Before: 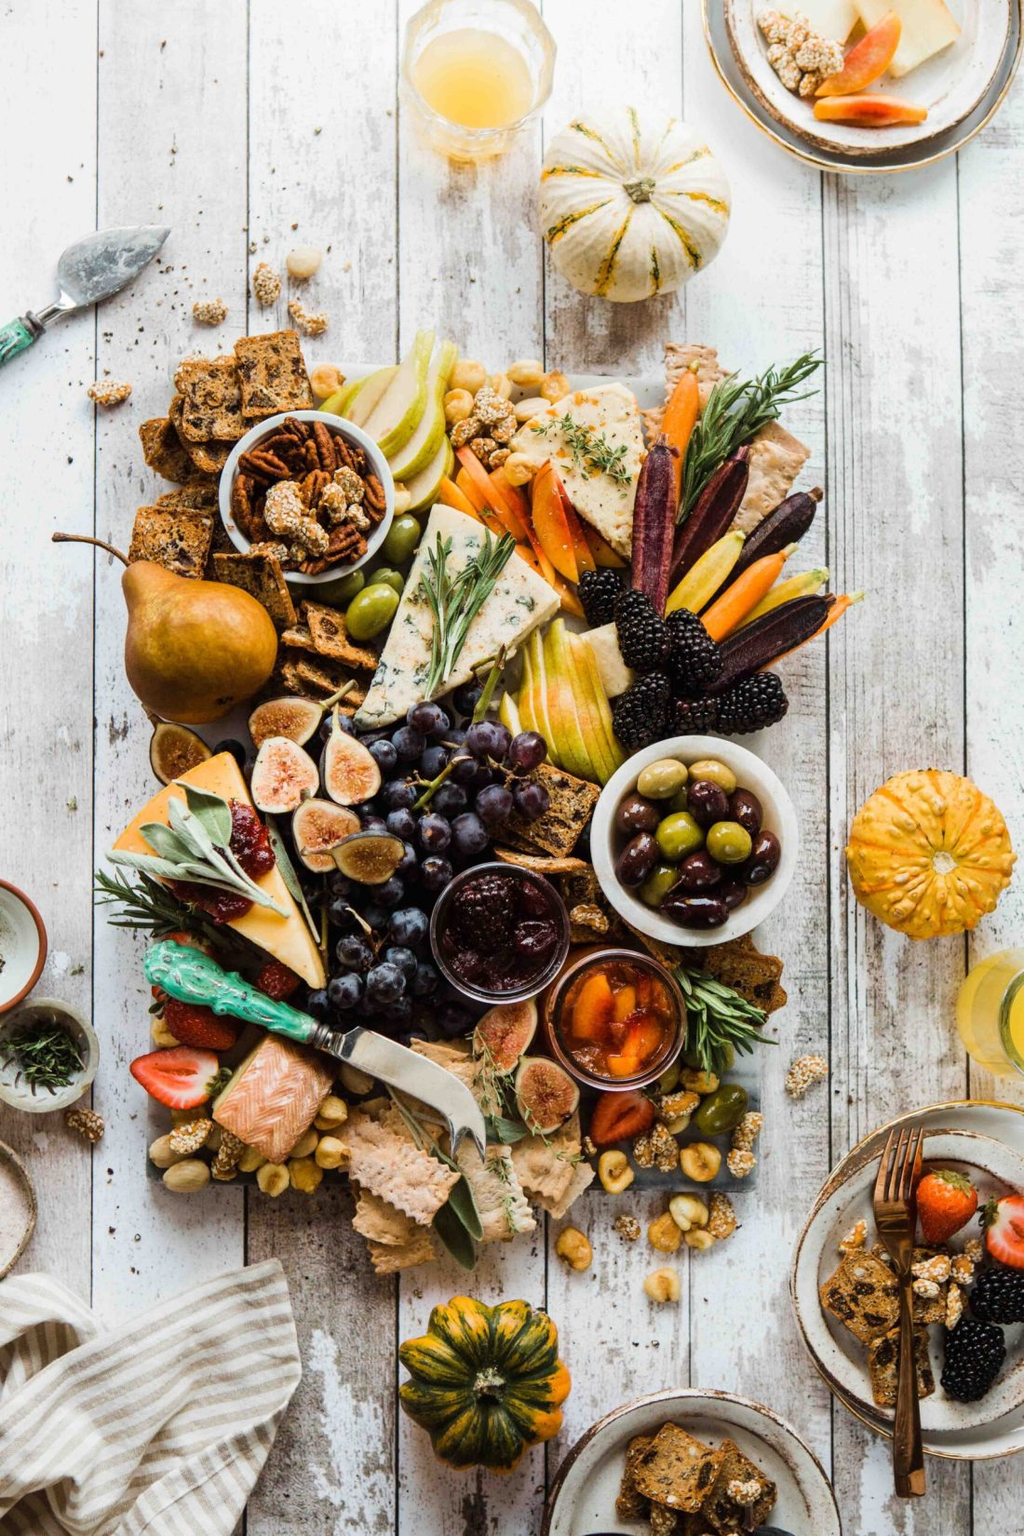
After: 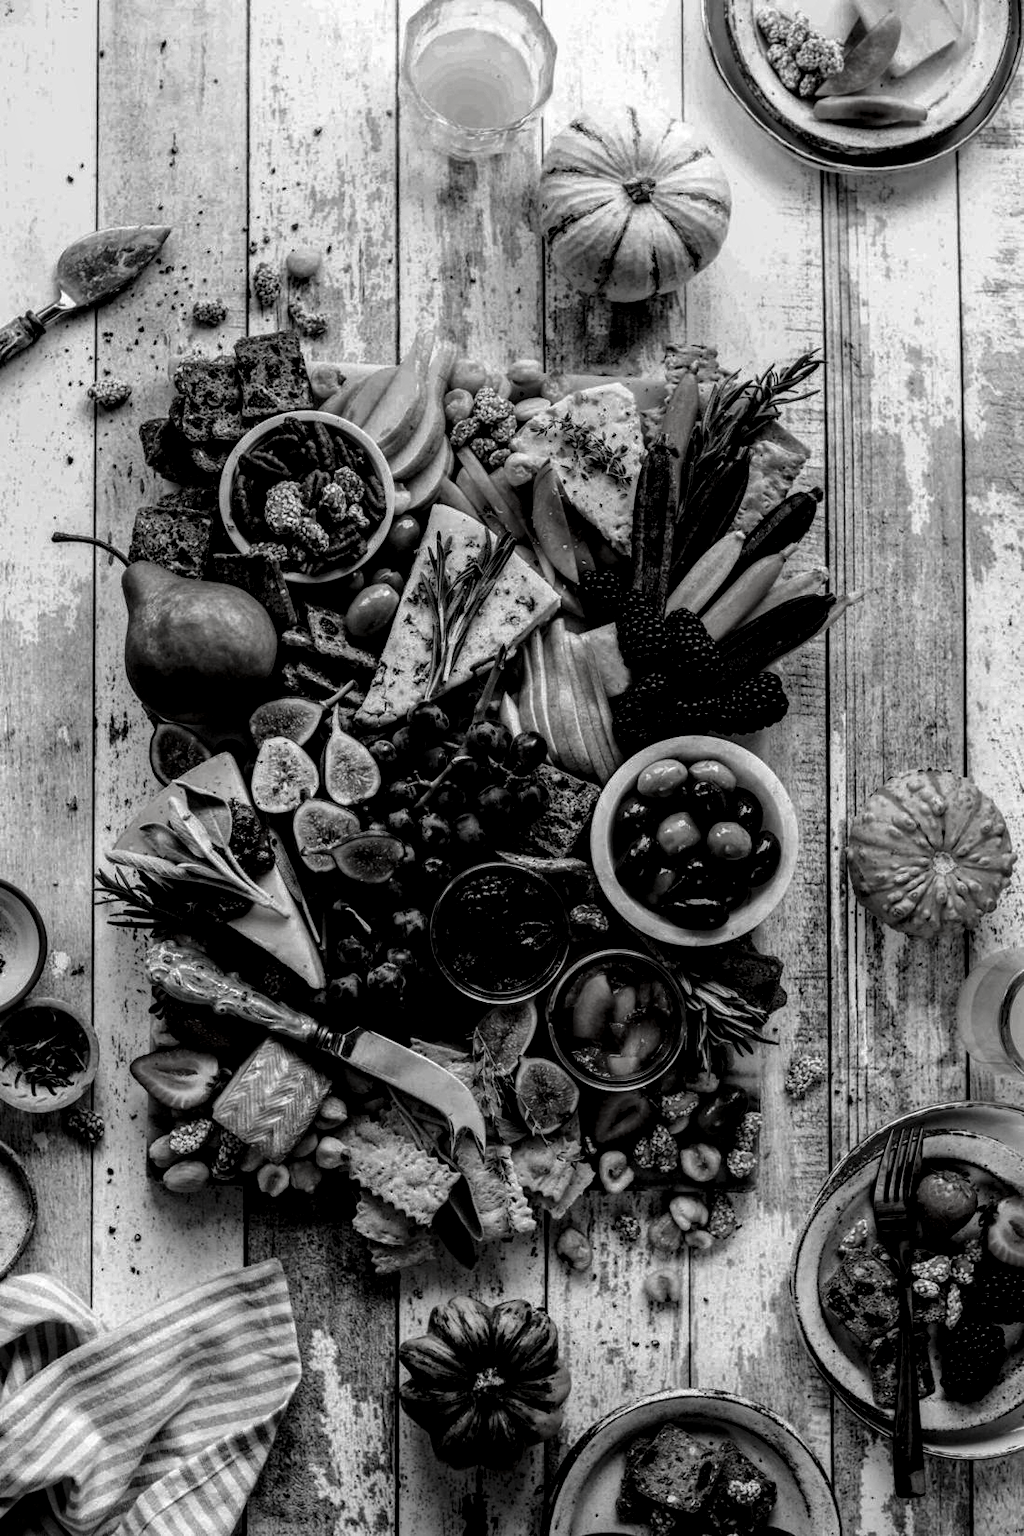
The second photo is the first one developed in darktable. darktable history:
local contrast: highlights 21%, shadows 71%, detail 170%
contrast brightness saturation: contrast -0.032, brightness -0.577, saturation -0.983
base curve: curves: ch0 [(0, 0) (0.262, 0.32) (0.722, 0.705) (1, 1)], preserve colors none
tone curve: curves: ch0 [(0, 0.024) (0.119, 0.146) (0.474, 0.464) (0.718, 0.721) (0.817, 0.839) (1, 0.998)]; ch1 [(0, 0) (0.377, 0.416) (0.439, 0.451) (0.477, 0.477) (0.501, 0.503) (0.538, 0.544) (0.58, 0.602) (0.664, 0.676) (0.783, 0.804) (1, 1)]; ch2 [(0, 0) (0.38, 0.405) (0.463, 0.456) (0.498, 0.497) (0.524, 0.535) (0.578, 0.576) (0.648, 0.665) (1, 1)], color space Lab, linked channels, preserve colors none
